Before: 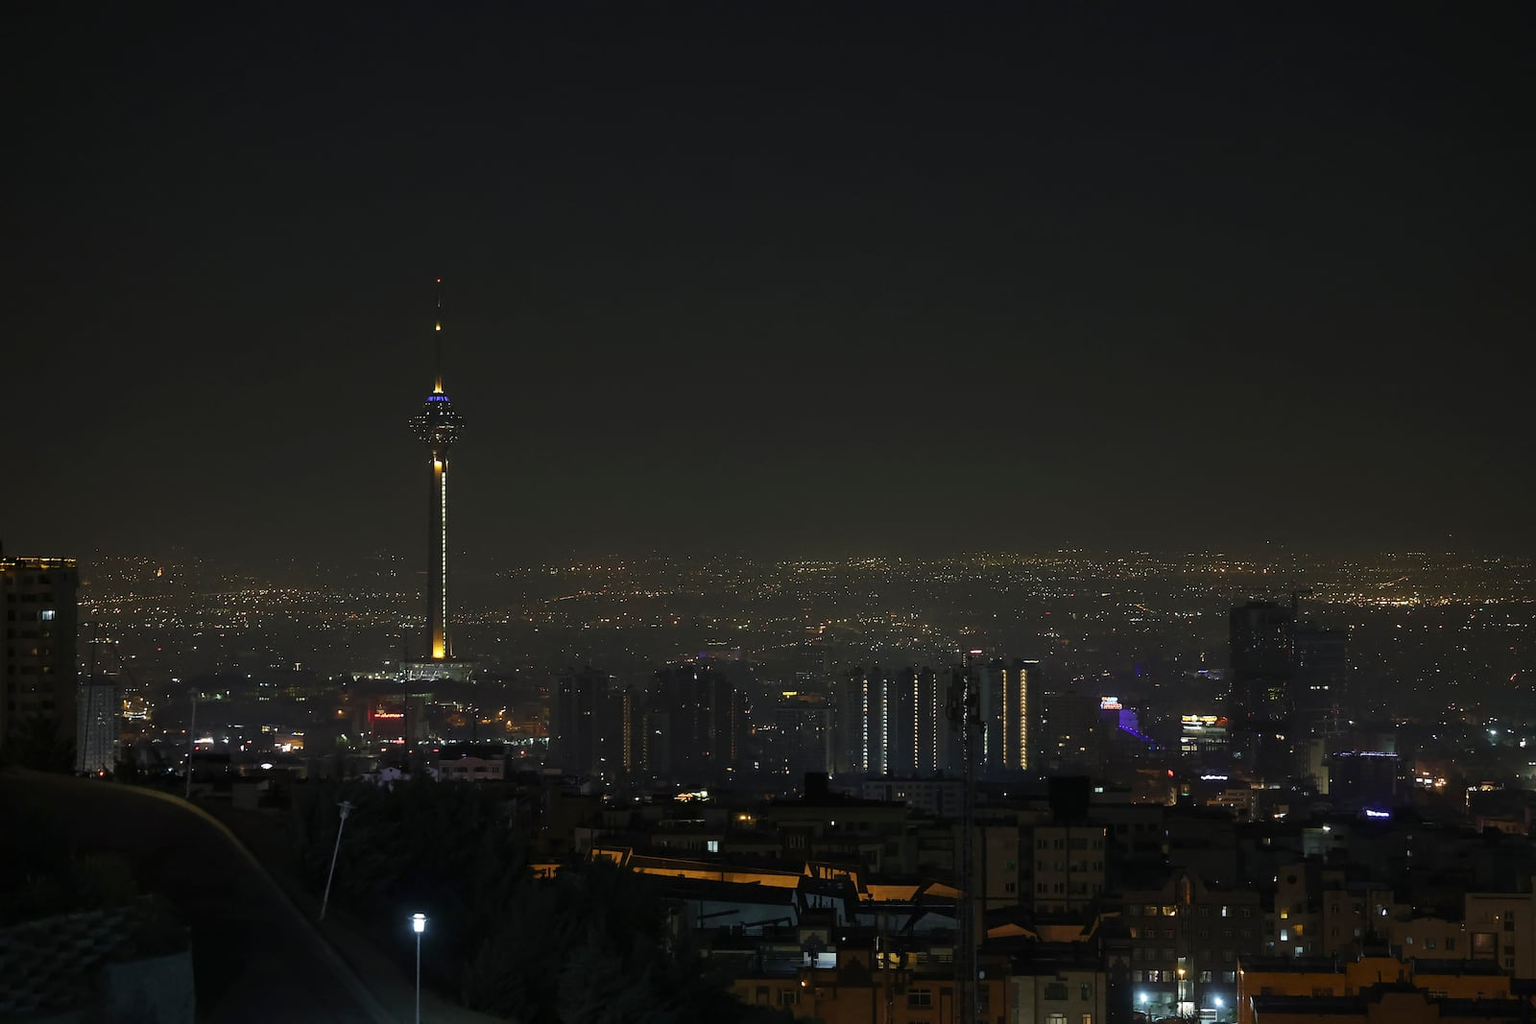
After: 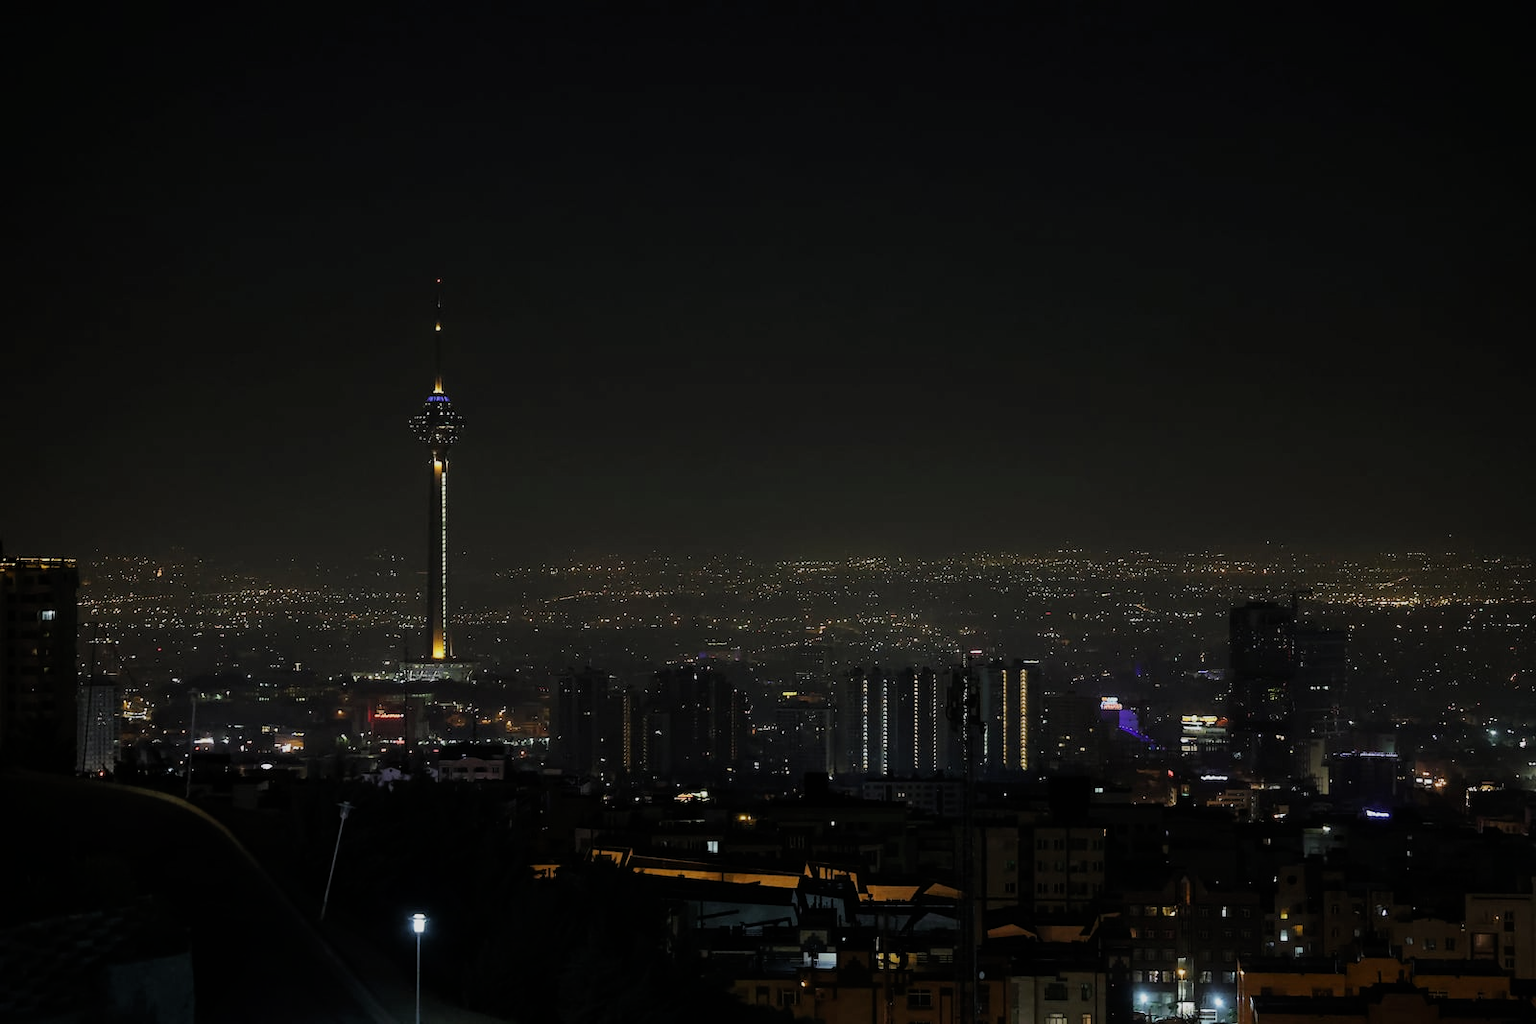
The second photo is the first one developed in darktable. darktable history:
filmic rgb: black relative exposure -7.99 EV, white relative exposure 3.85 EV, threshold 5.99 EV, hardness 4.28, enable highlight reconstruction true
